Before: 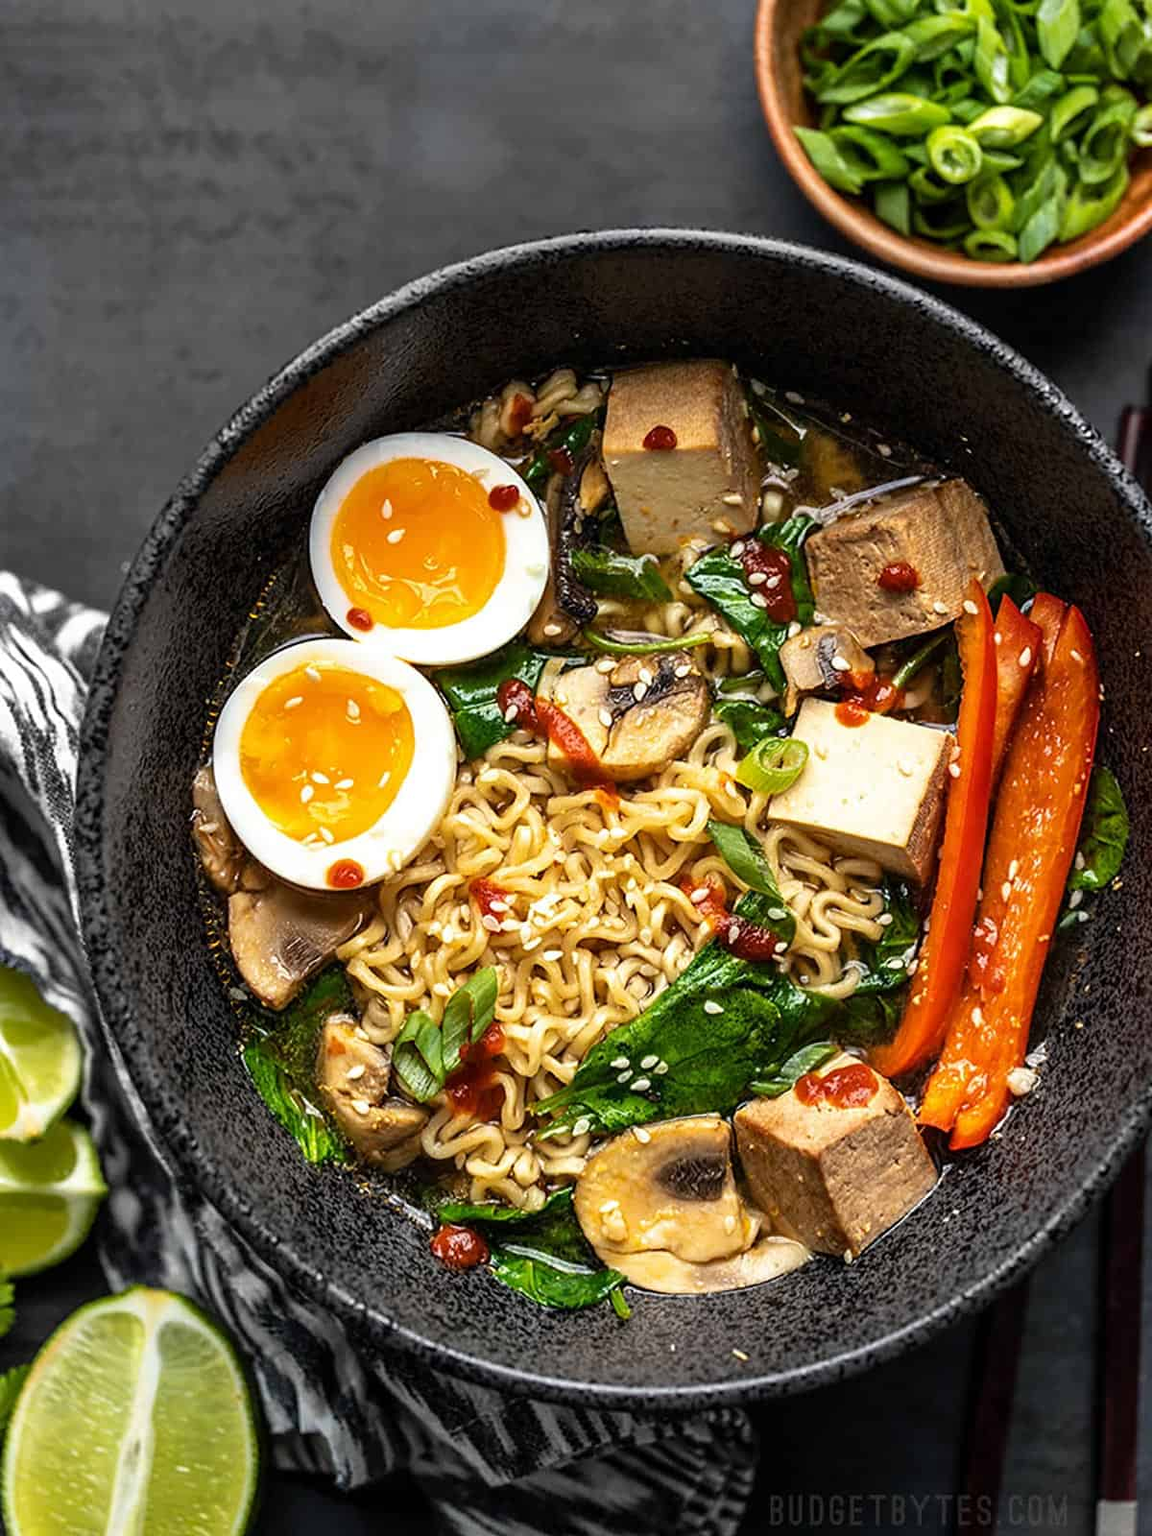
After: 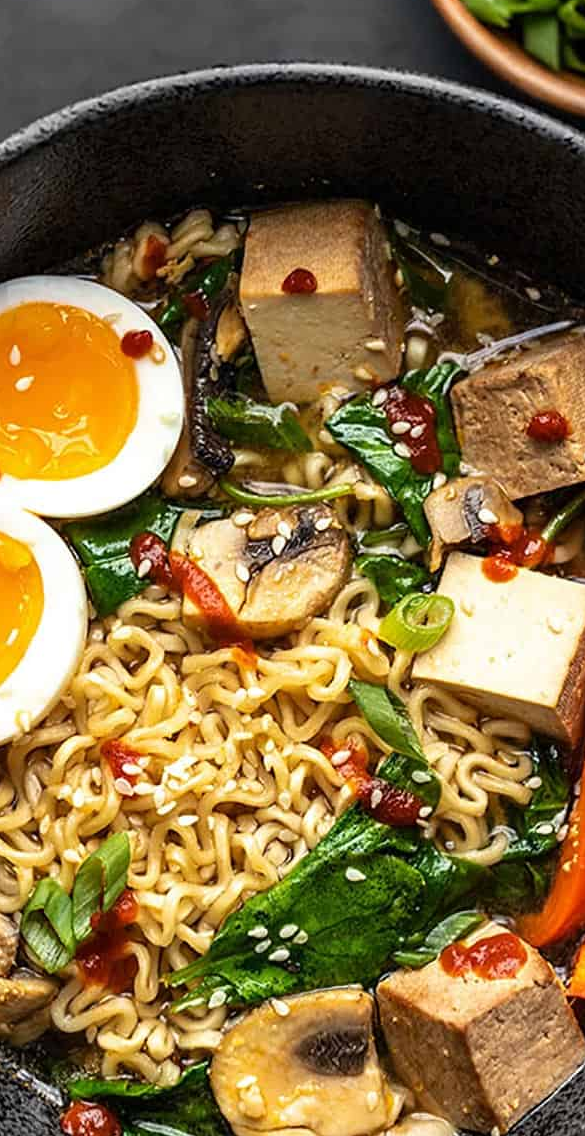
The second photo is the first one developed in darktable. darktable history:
crop: left 32.412%, top 10.944%, right 18.746%, bottom 17.428%
